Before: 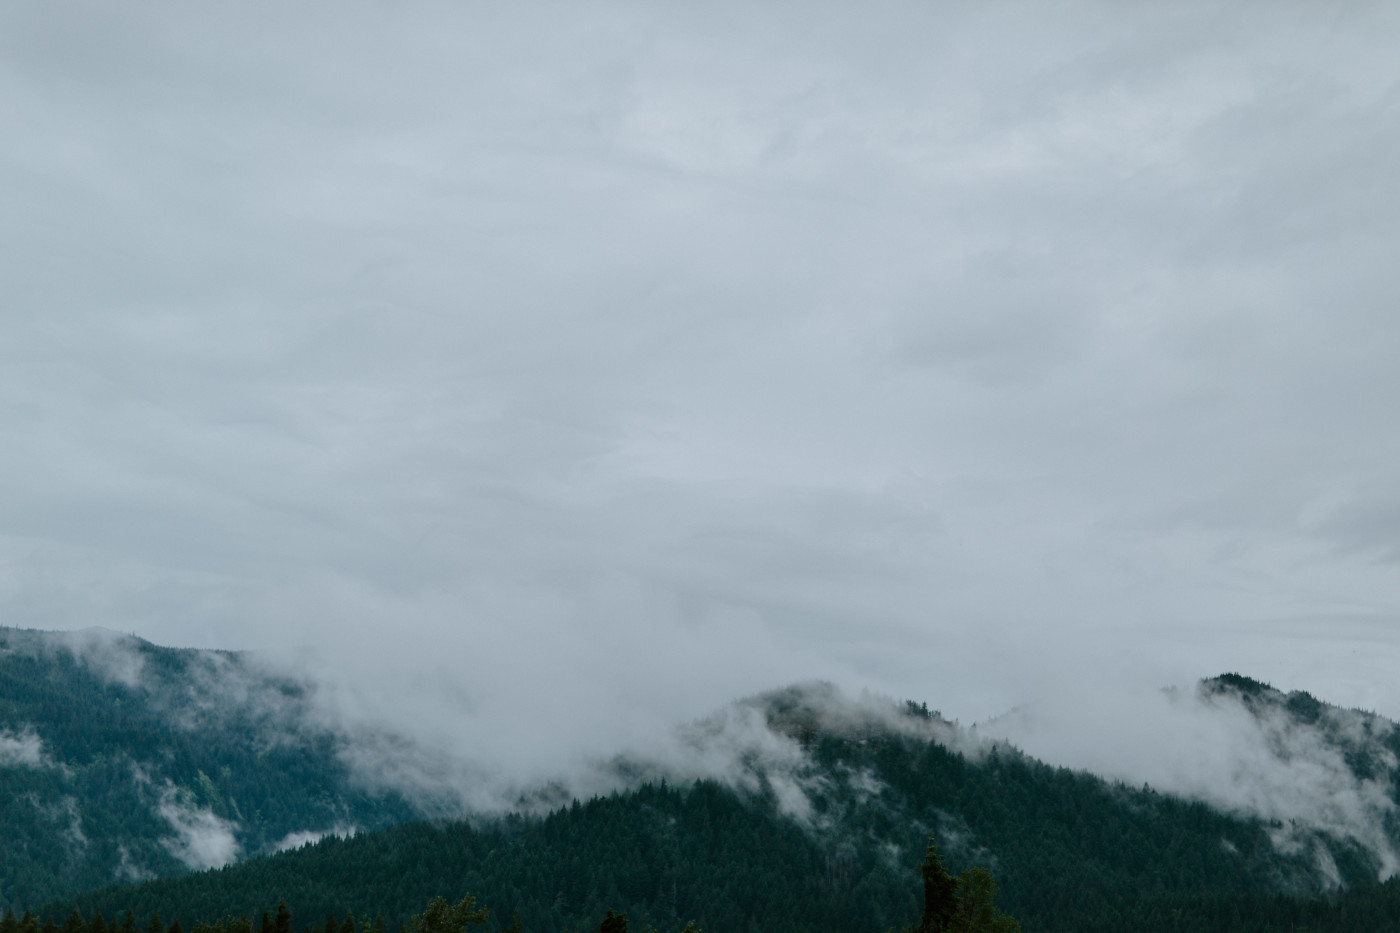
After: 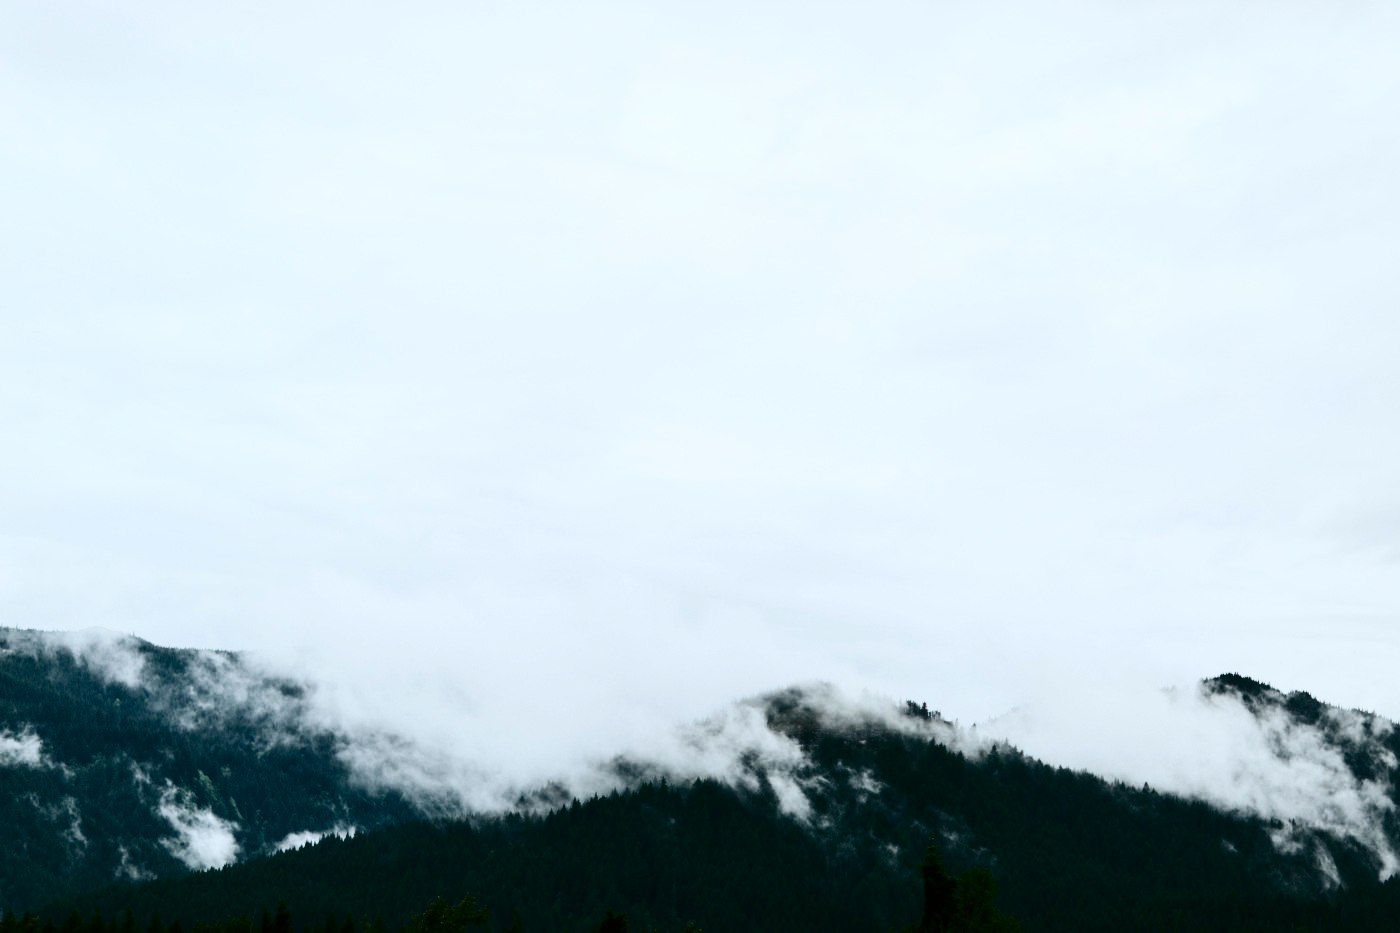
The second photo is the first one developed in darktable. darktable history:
exposure: exposure 0.435 EV, compensate highlight preservation false
contrast brightness saturation: contrast 0.503, saturation -0.101
